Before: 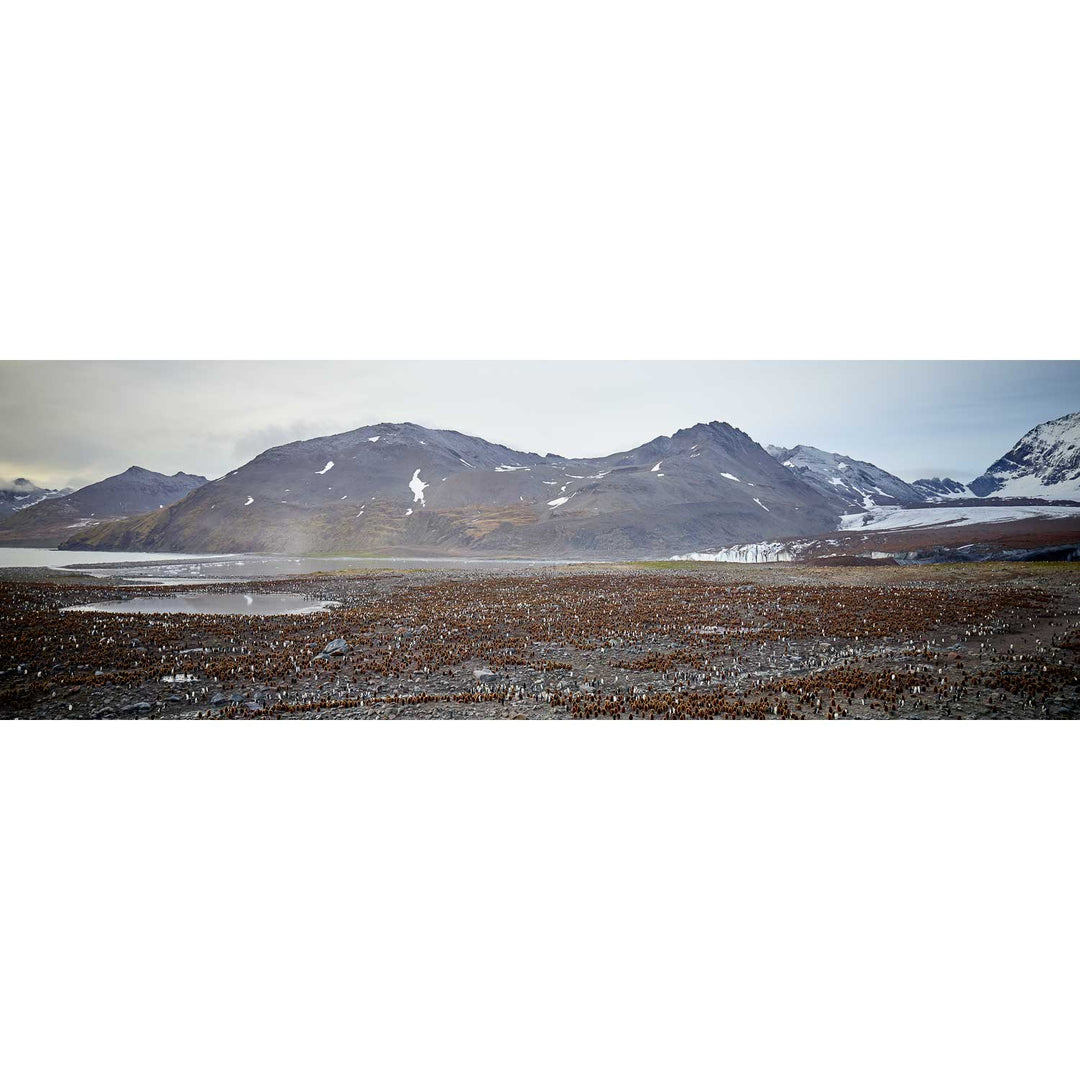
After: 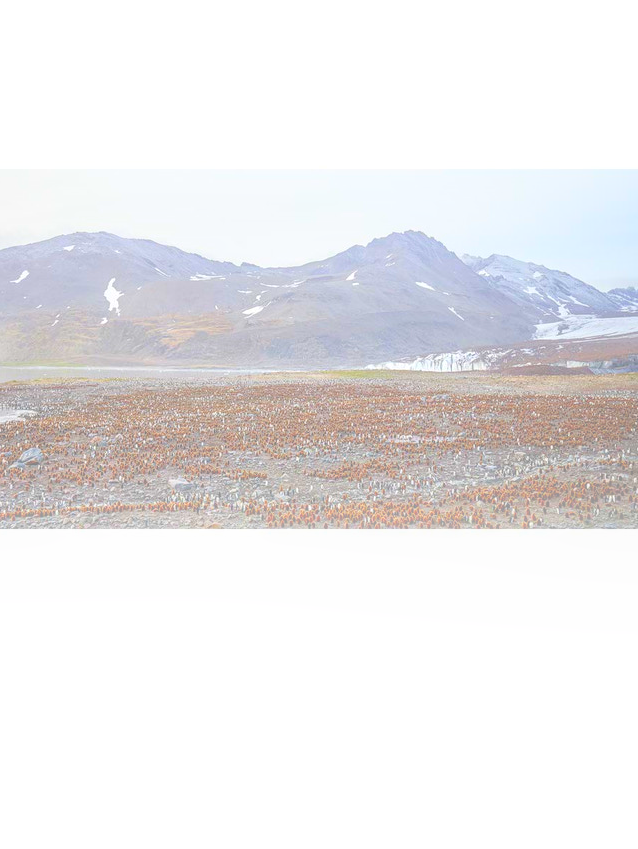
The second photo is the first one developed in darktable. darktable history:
crop and rotate: left 28.256%, top 17.734%, right 12.656%, bottom 3.573%
local contrast: on, module defaults
bloom: size 40%
